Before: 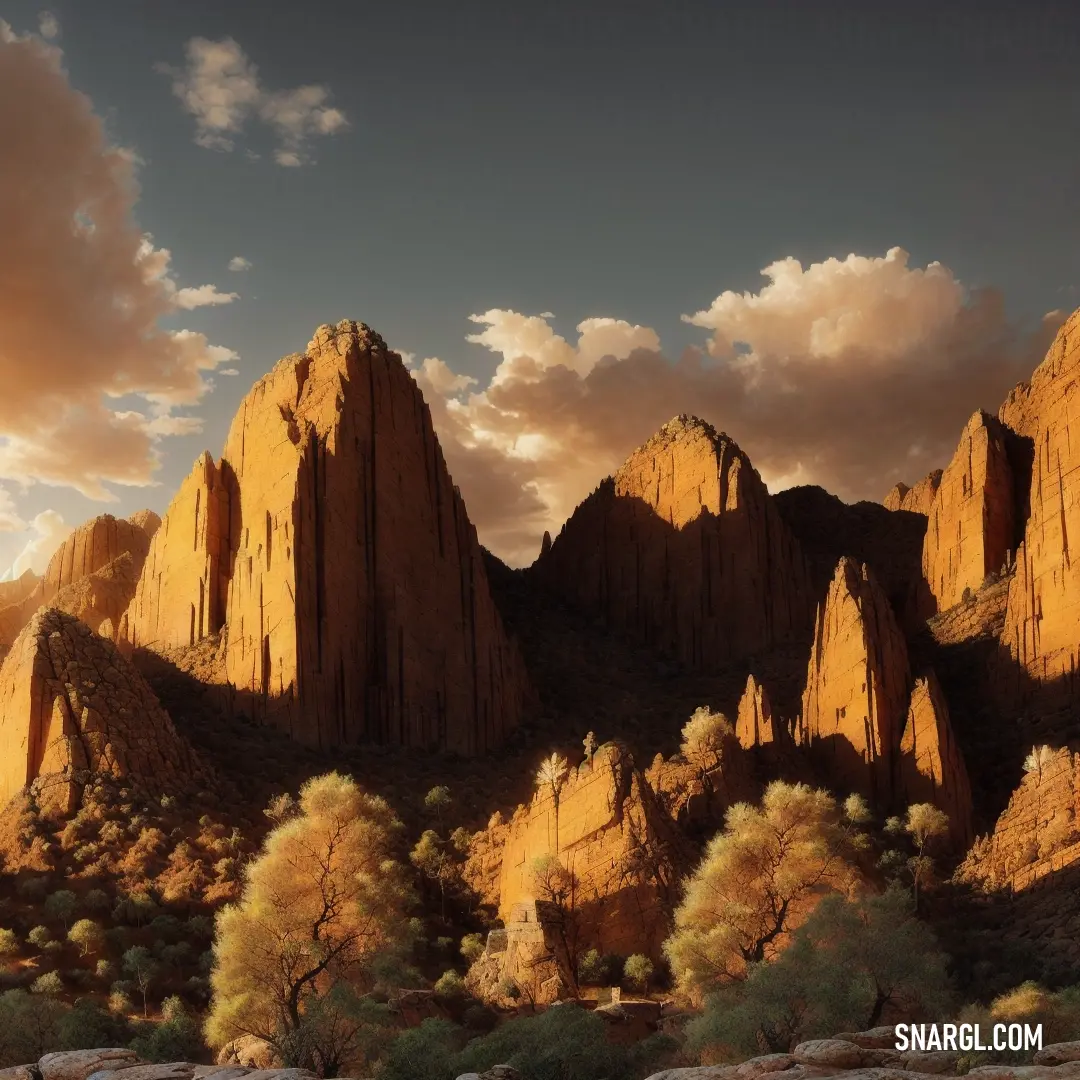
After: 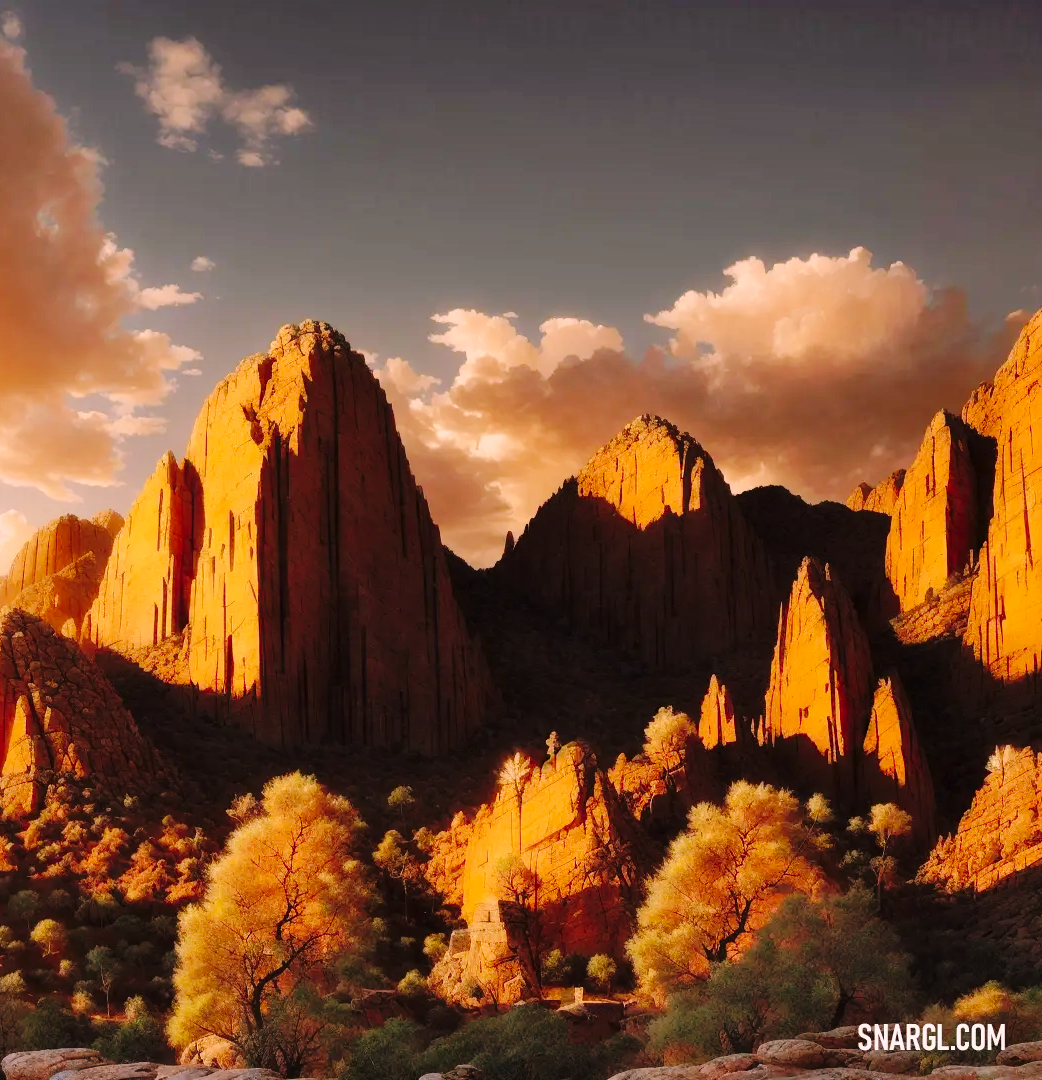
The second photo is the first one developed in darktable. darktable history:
crop and rotate: left 3.45%
color correction: highlights a* 14.54, highlights b* 4.83
shadows and highlights: on, module defaults
base curve: curves: ch0 [(0, 0) (0.036, 0.025) (0.121, 0.166) (0.206, 0.329) (0.605, 0.79) (1, 1)], preserve colors none
